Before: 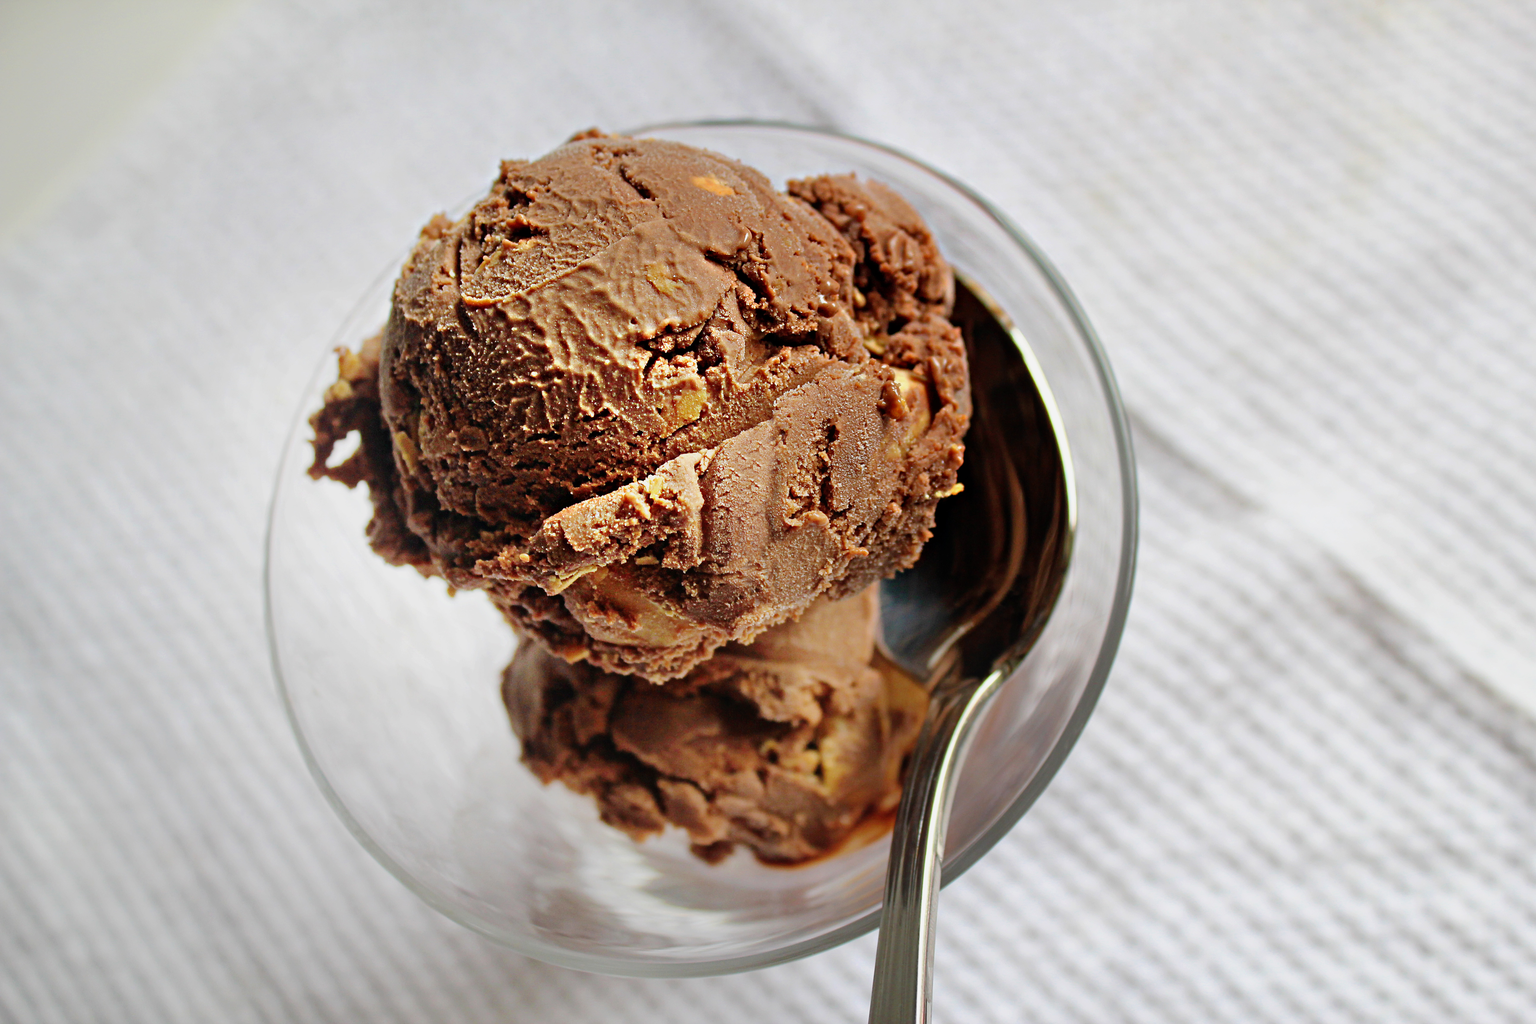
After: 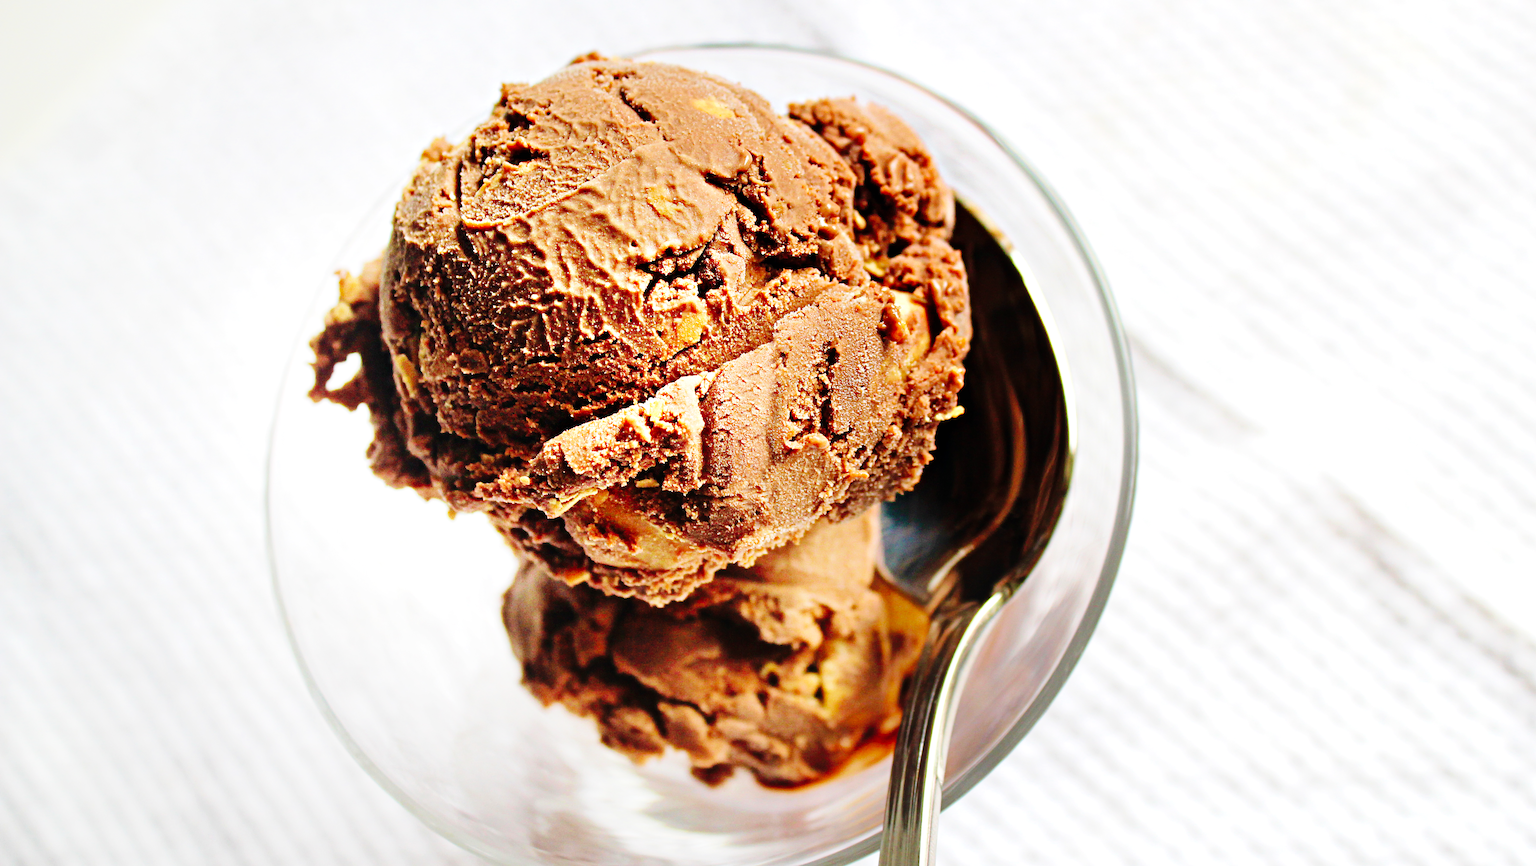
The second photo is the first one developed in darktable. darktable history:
base curve: curves: ch0 [(0, 0) (0.036, 0.025) (0.121, 0.166) (0.206, 0.329) (0.605, 0.79) (1, 1)], preserve colors none
crop: top 7.601%, bottom 7.749%
exposure: black level correction 0, exposure 0.499 EV, compensate exposure bias true, compensate highlight preservation false
velvia: on, module defaults
